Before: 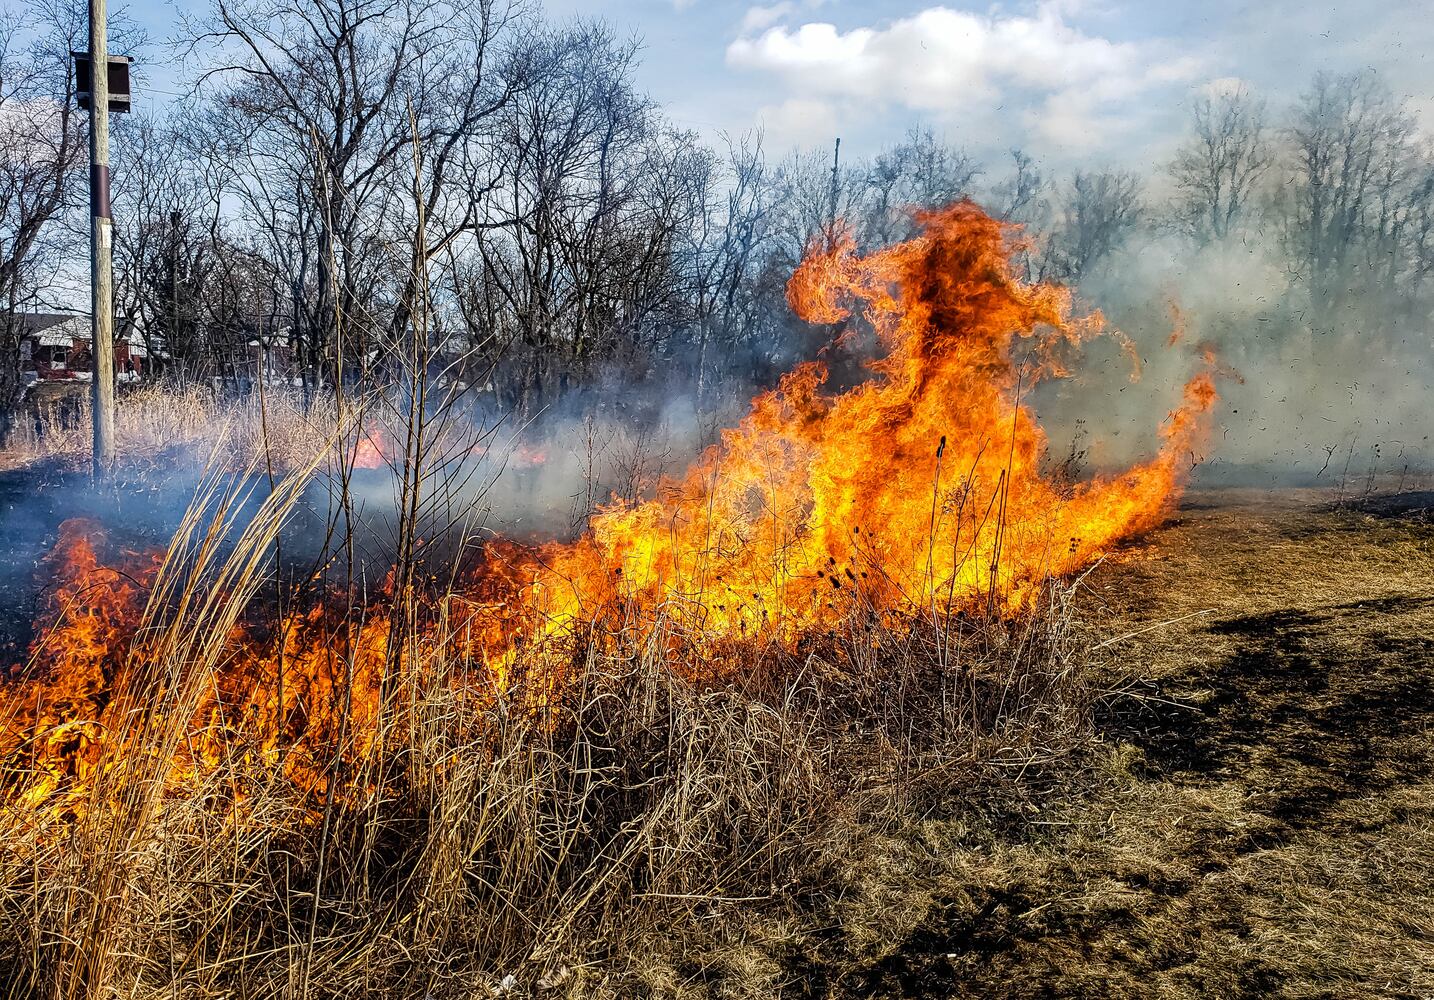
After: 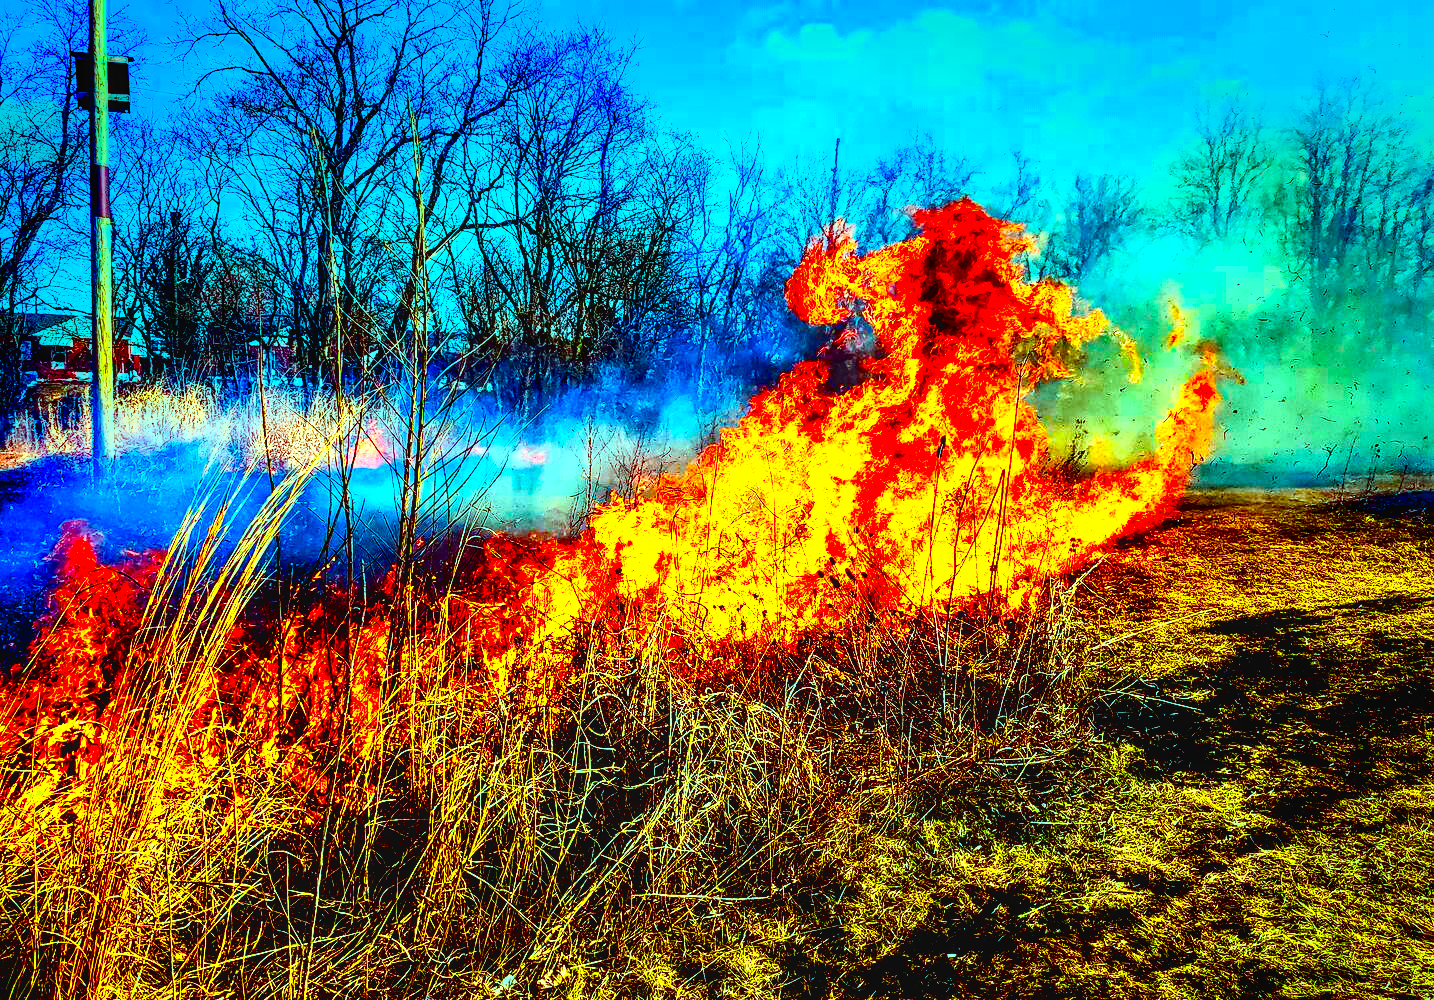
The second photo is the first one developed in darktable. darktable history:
local contrast: on, module defaults
color balance rgb: highlights gain › chroma 4.13%, highlights gain › hue 200.96°, linear chroma grading › global chroma 15.182%, perceptual saturation grading › global saturation 35.912%, perceptual saturation grading › shadows 36.057%
vignetting: fall-off radius 59.64%, saturation 0.387, center (-0.027, 0.403), automatic ratio true
base curve: curves: ch0 [(0, 0.003) (0.001, 0.002) (0.006, 0.004) (0.02, 0.022) (0.048, 0.086) (0.094, 0.234) (0.162, 0.431) (0.258, 0.629) (0.385, 0.8) (0.548, 0.918) (0.751, 0.988) (1, 1)], preserve colors average RGB
exposure: black level correction 0.012, exposure 0.696 EV, compensate exposure bias true, compensate highlight preservation false
contrast brightness saturation: brightness -1, saturation 0.992
